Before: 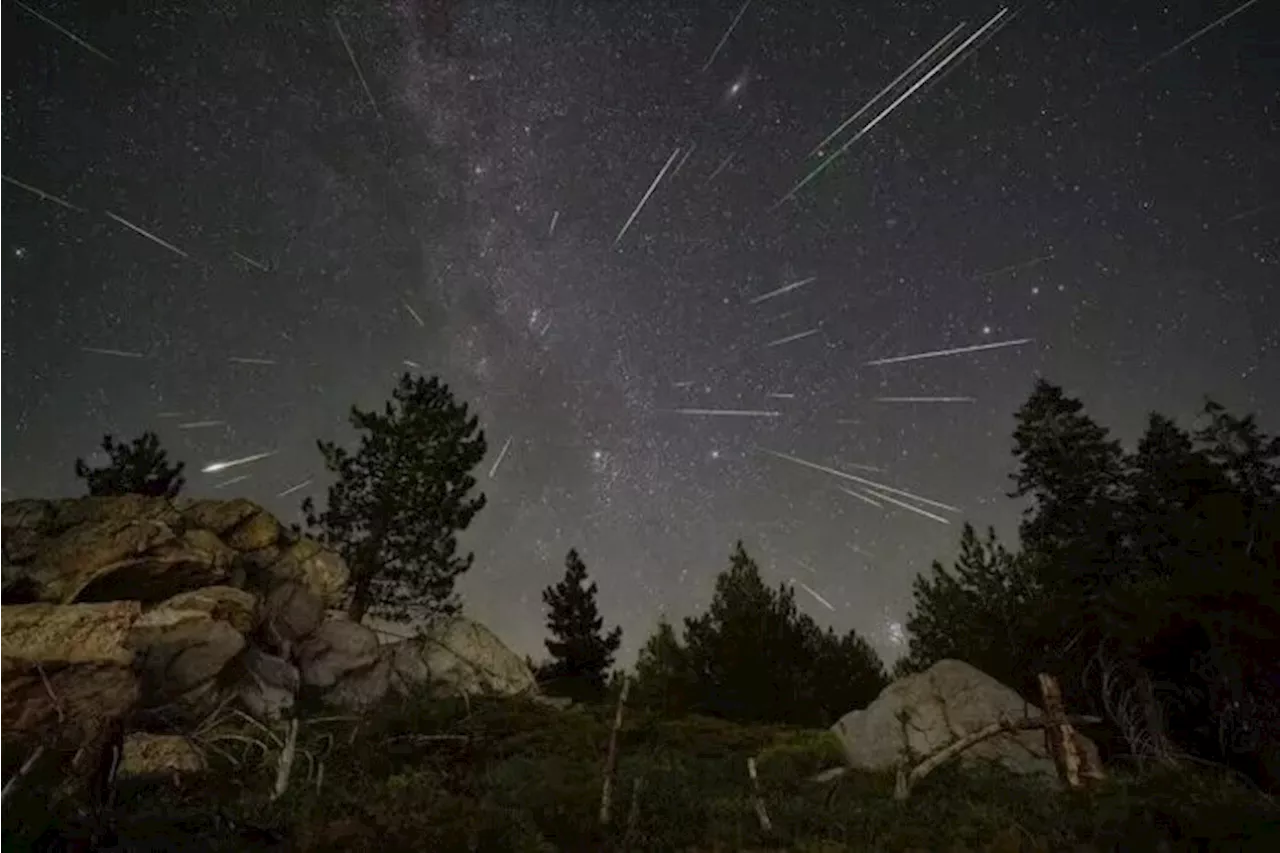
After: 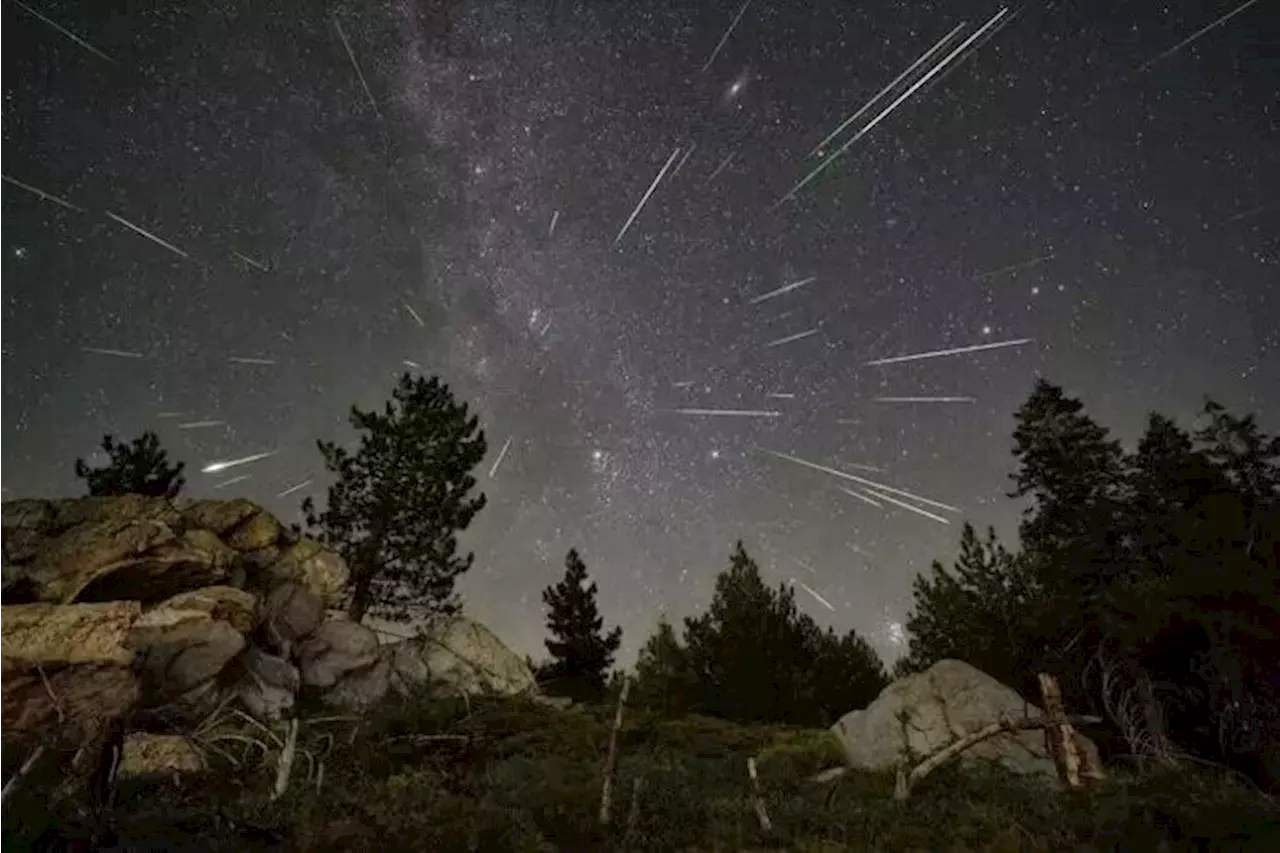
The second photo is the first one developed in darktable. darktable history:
exposure: exposure 0.379 EV, compensate highlight preservation false
local contrast: mode bilateral grid, contrast 20, coarseness 51, detail 119%, midtone range 0.2
